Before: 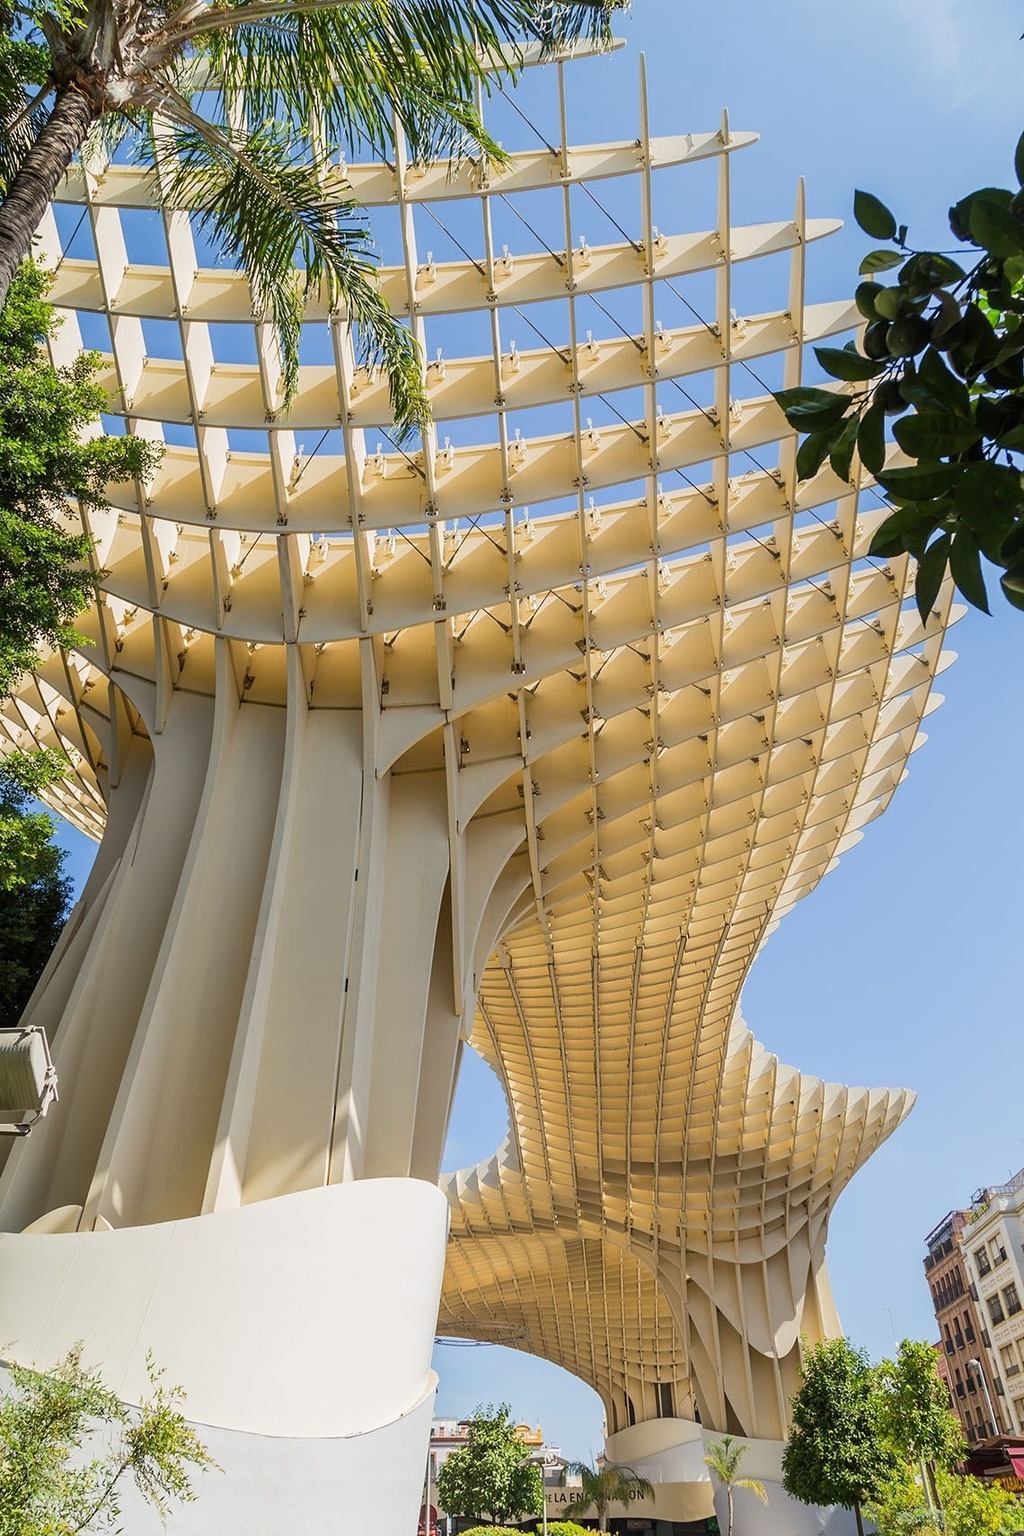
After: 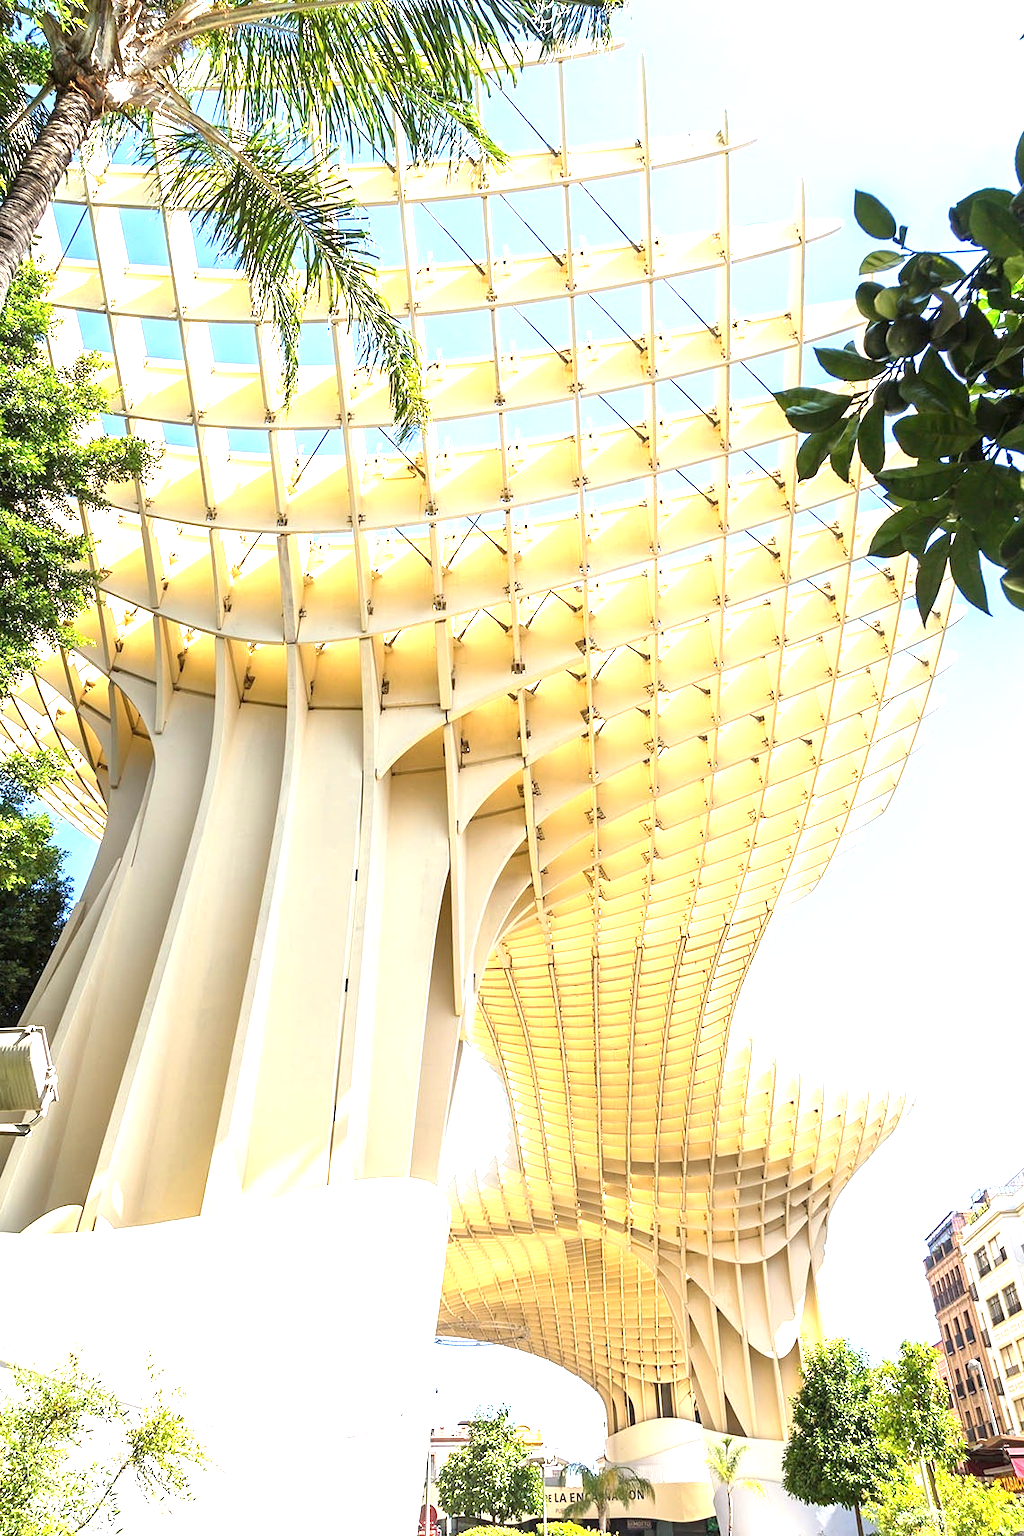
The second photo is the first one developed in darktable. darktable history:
exposure: black level correction 0, exposure 1.675 EV, compensate exposure bias true, compensate highlight preservation false
